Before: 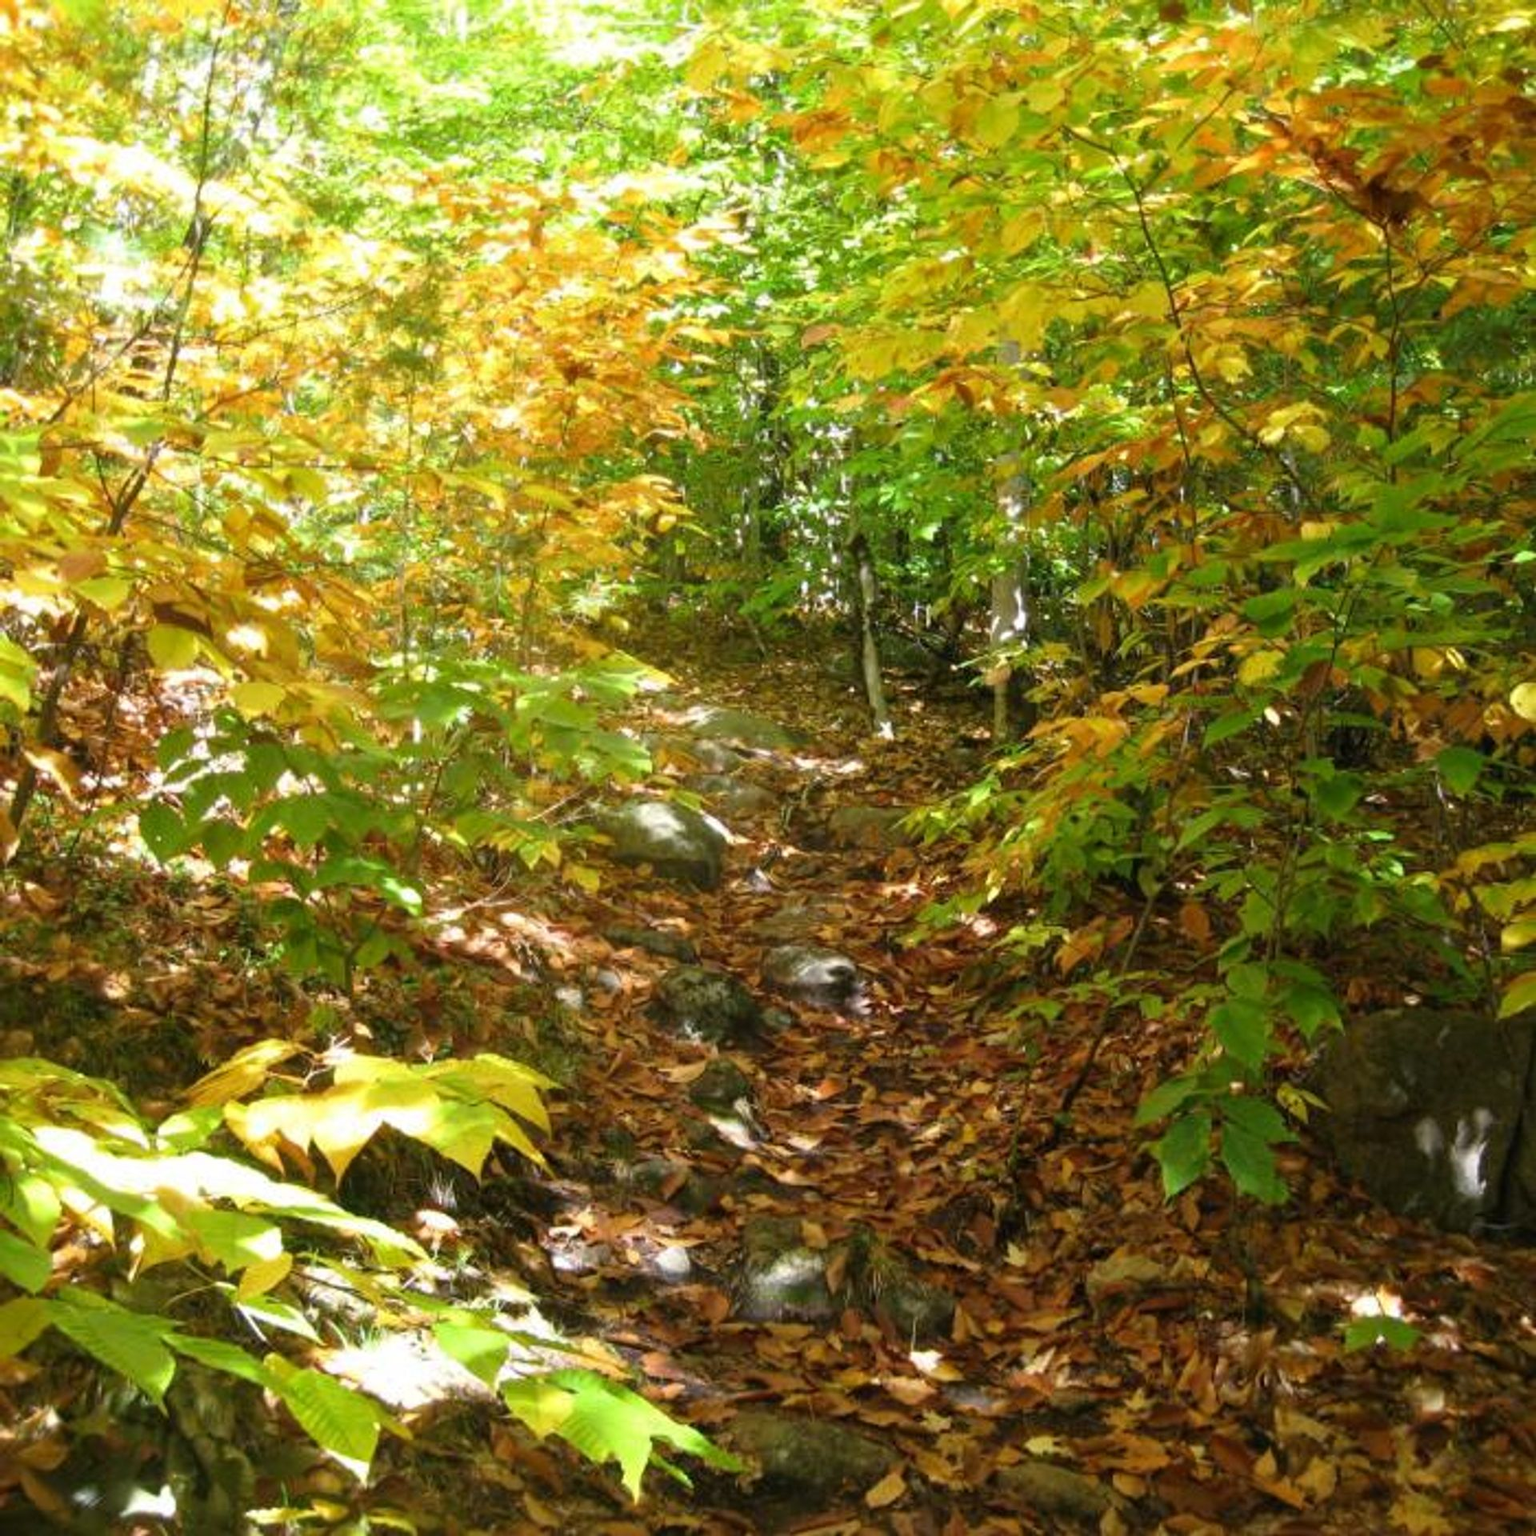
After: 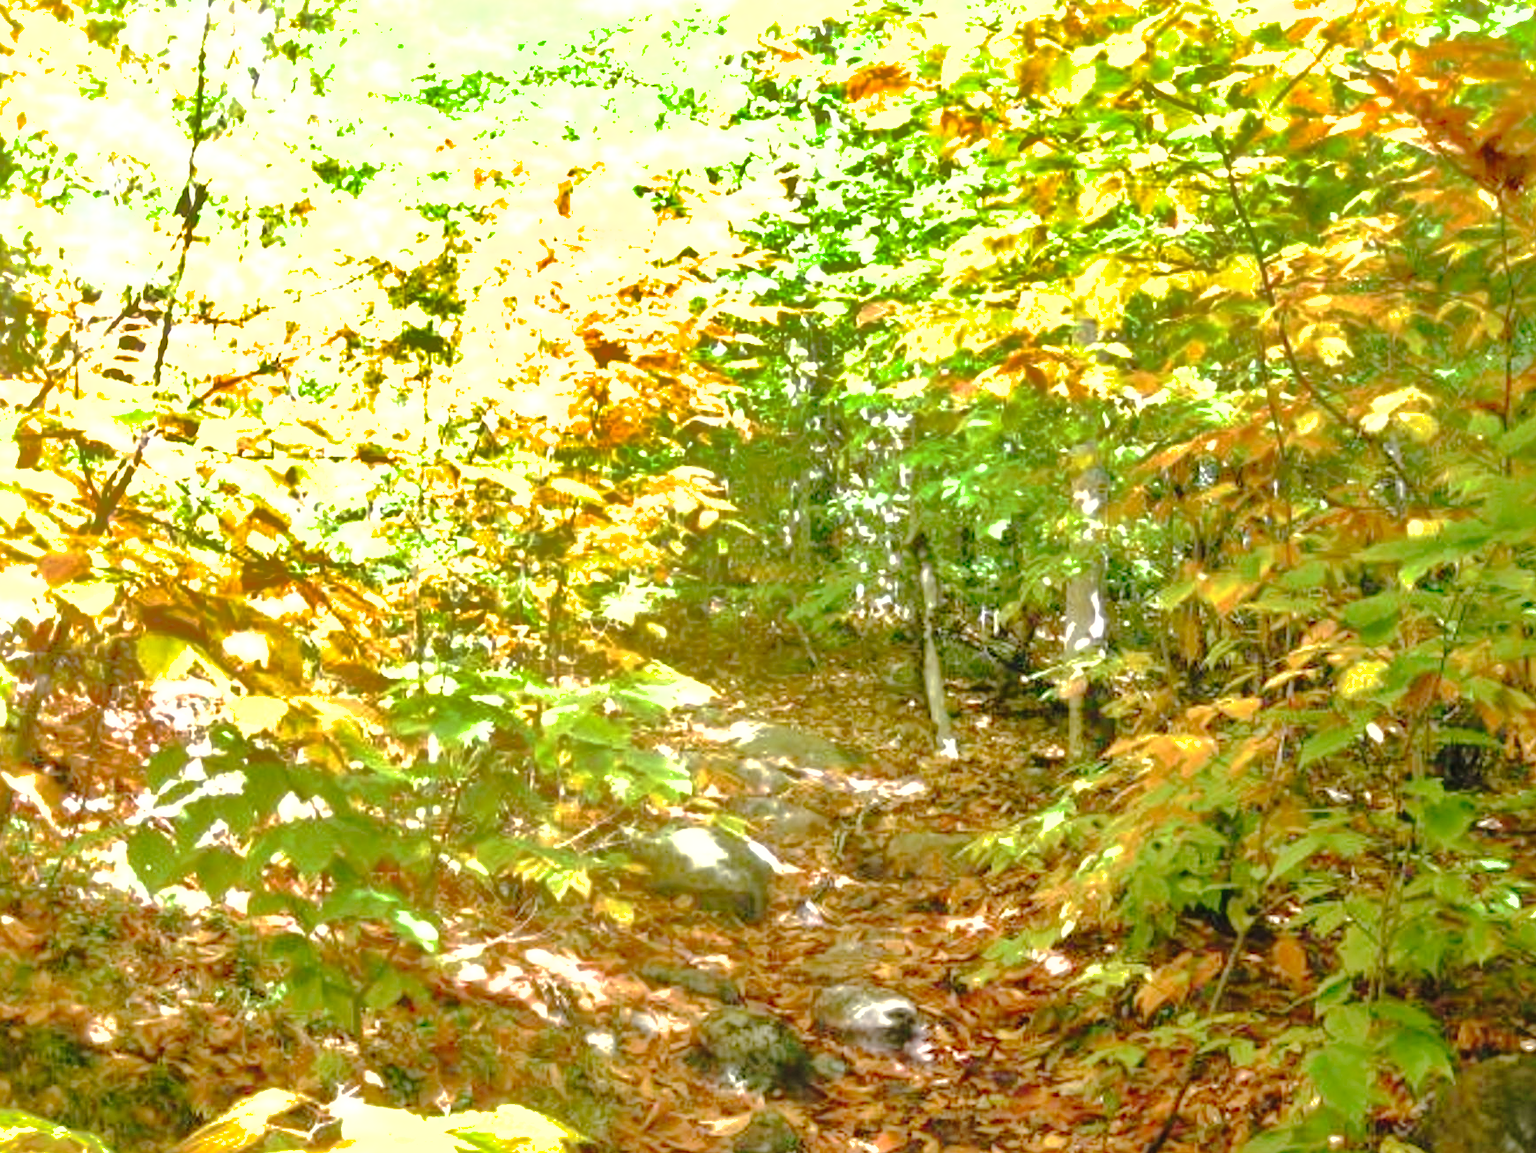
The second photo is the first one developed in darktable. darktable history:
exposure: black level correction 0, exposure 1.2 EV, compensate highlight preservation false
shadows and highlights: shadows 39.49, highlights -59.9
tone curve: curves: ch0 [(0, 0) (0.003, 0.021) (0.011, 0.021) (0.025, 0.021) (0.044, 0.033) (0.069, 0.053) (0.1, 0.08) (0.136, 0.114) (0.177, 0.171) (0.224, 0.246) (0.277, 0.332) (0.335, 0.424) (0.399, 0.496) (0.468, 0.561) (0.543, 0.627) (0.623, 0.685) (0.709, 0.741) (0.801, 0.813) (0.898, 0.902) (1, 1)], preserve colors none
crop: left 1.604%, top 3.366%, right 7.592%, bottom 28.405%
